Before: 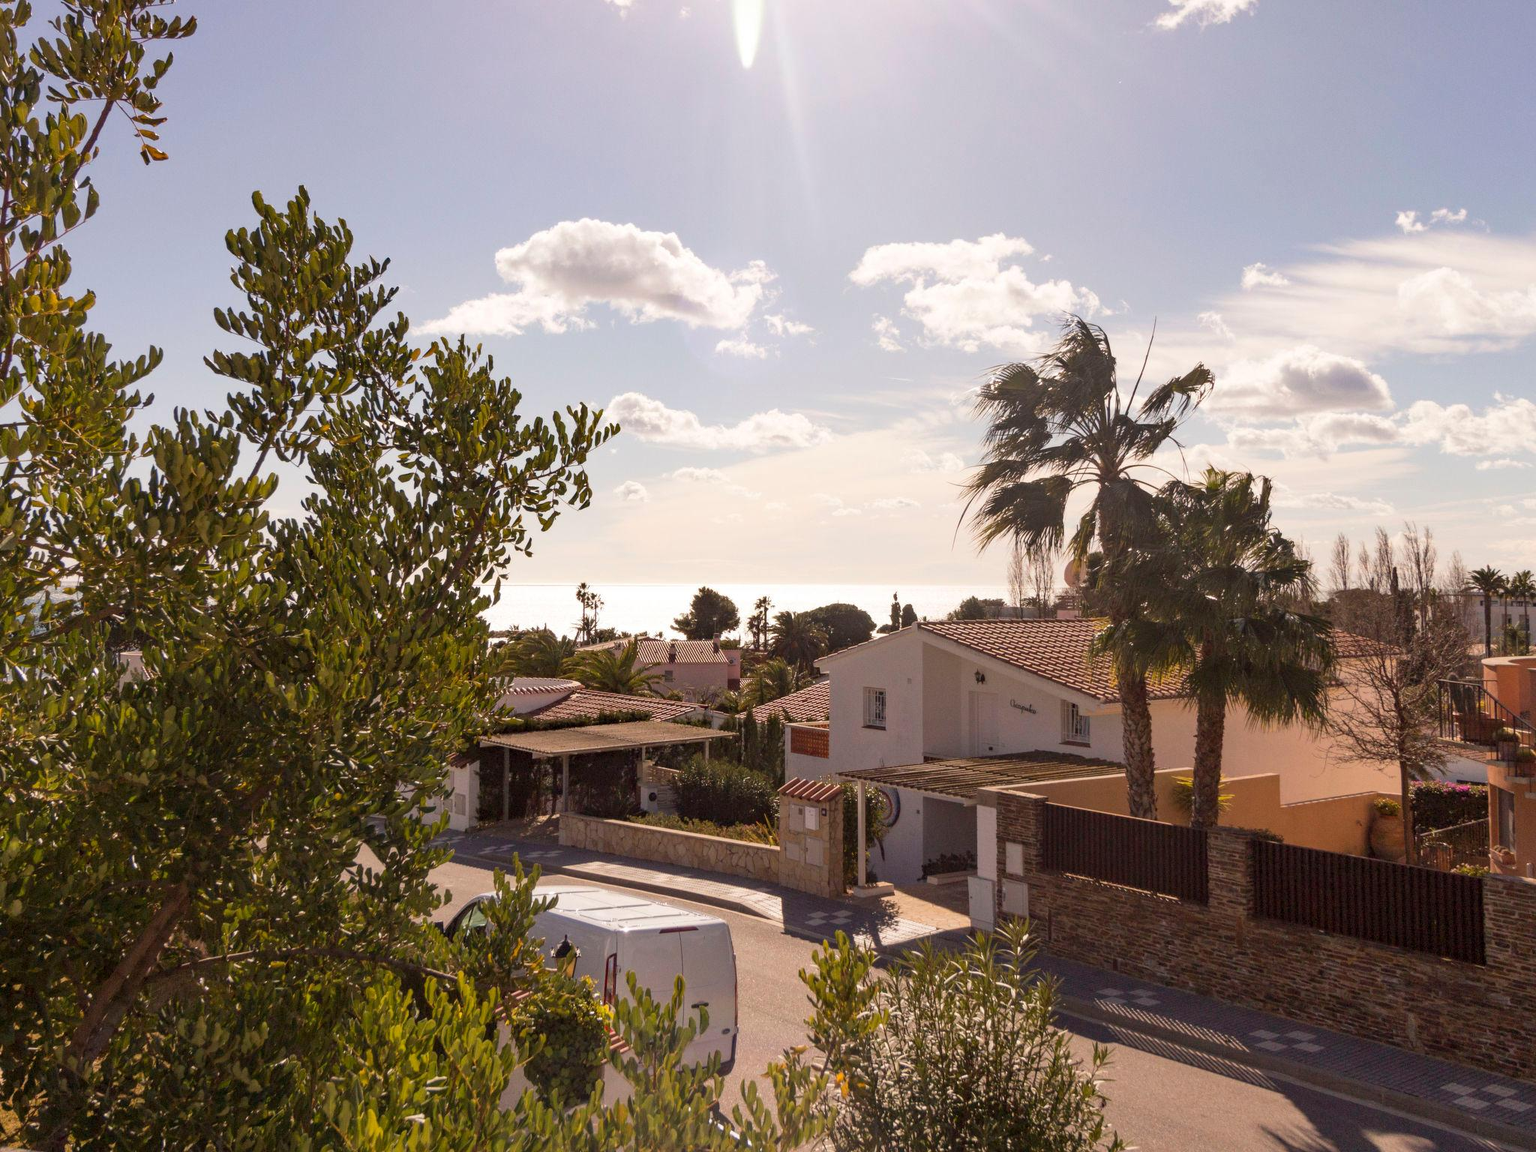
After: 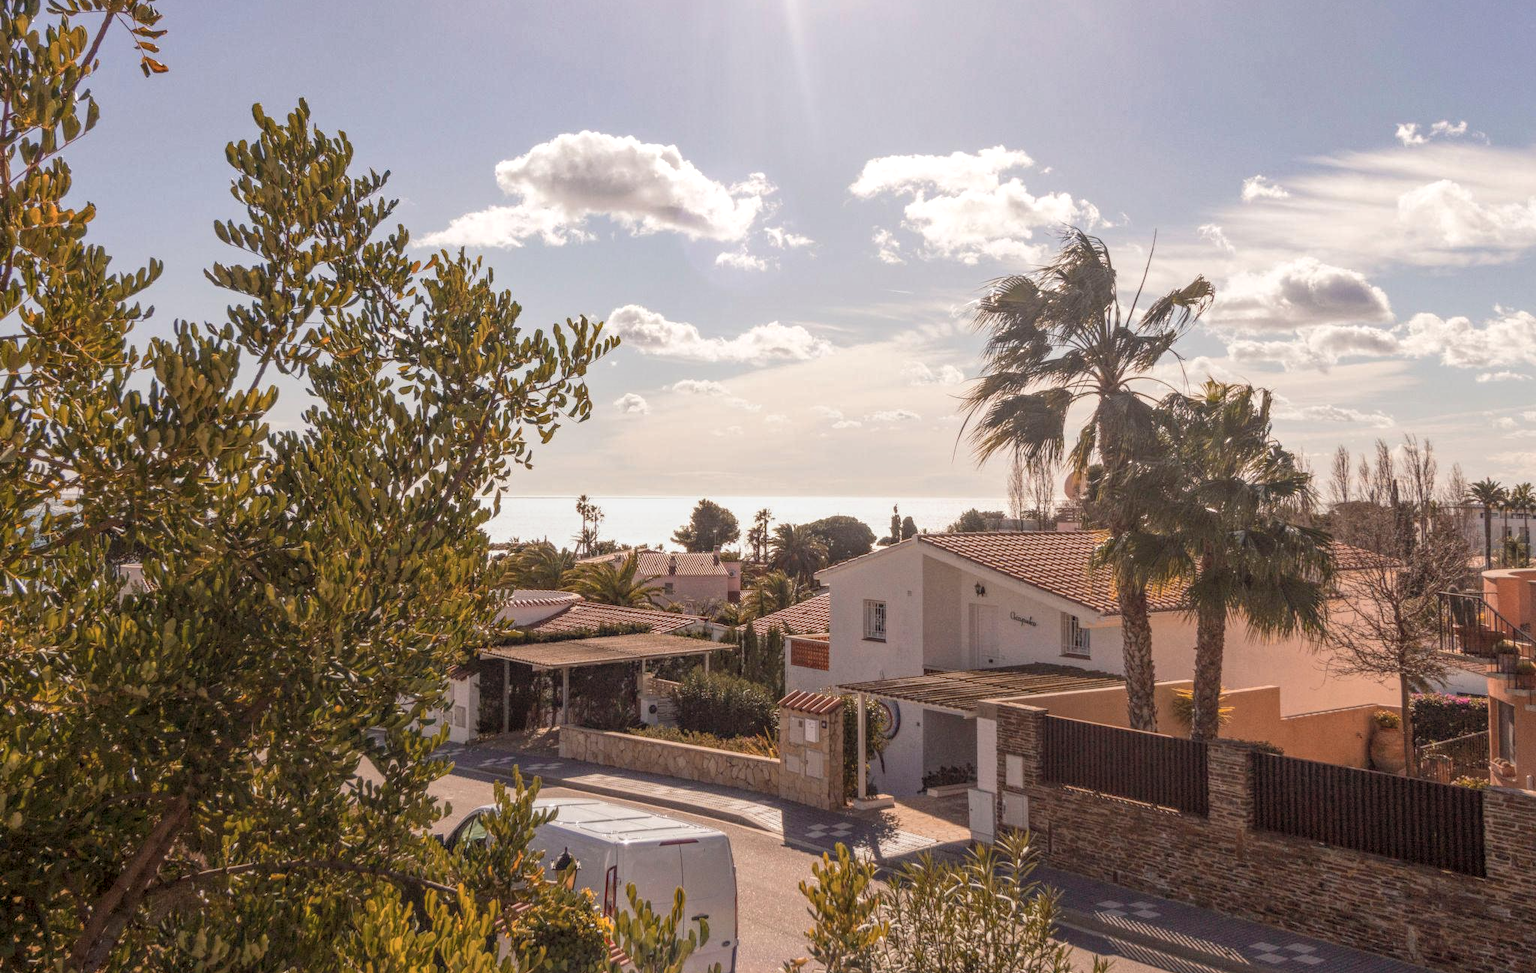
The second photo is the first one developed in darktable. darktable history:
crop: top 7.62%, bottom 7.816%
local contrast: highlights 66%, shadows 34%, detail 167%, midtone range 0.2
color zones: curves: ch1 [(0, 0.455) (0.063, 0.455) (0.286, 0.495) (0.429, 0.5) (0.571, 0.5) (0.714, 0.5) (0.857, 0.5) (1, 0.455)]; ch2 [(0, 0.532) (0.063, 0.521) (0.233, 0.447) (0.429, 0.489) (0.571, 0.5) (0.714, 0.5) (0.857, 0.5) (1, 0.532)]
